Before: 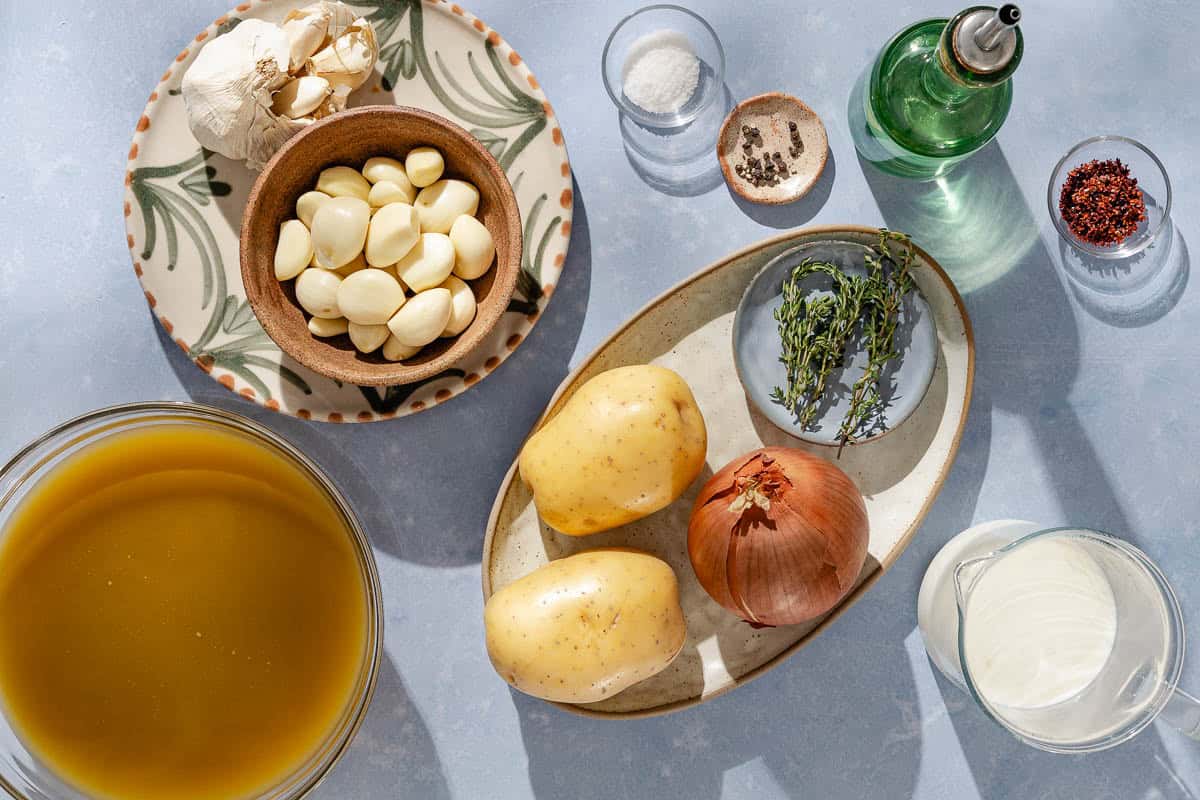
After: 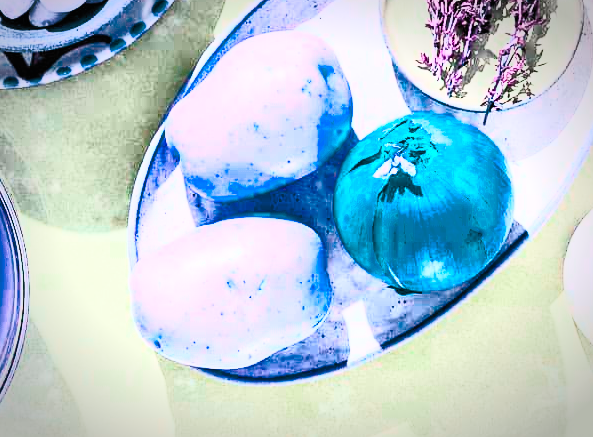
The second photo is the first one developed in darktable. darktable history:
exposure: black level correction 0, exposure 0.897 EV, compensate highlight preservation false
vignetting: automatic ratio true
filmic rgb: black relative exposure -8.02 EV, white relative exposure 8.03 EV, hardness 2.46, latitude 10.71%, contrast 0.729, highlights saturation mix 9.71%, shadows ↔ highlights balance 1.73%
color balance rgb: perceptual saturation grading › global saturation 30.559%, hue shift -147.78°, contrast 35.132%, saturation formula JzAzBz (2021)
contrast brightness saturation: contrast 0.842, brightness 0.583, saturation 0.588
crop: left 29.572%, top 41.869%, right 20.938%, bottom 3.482%
